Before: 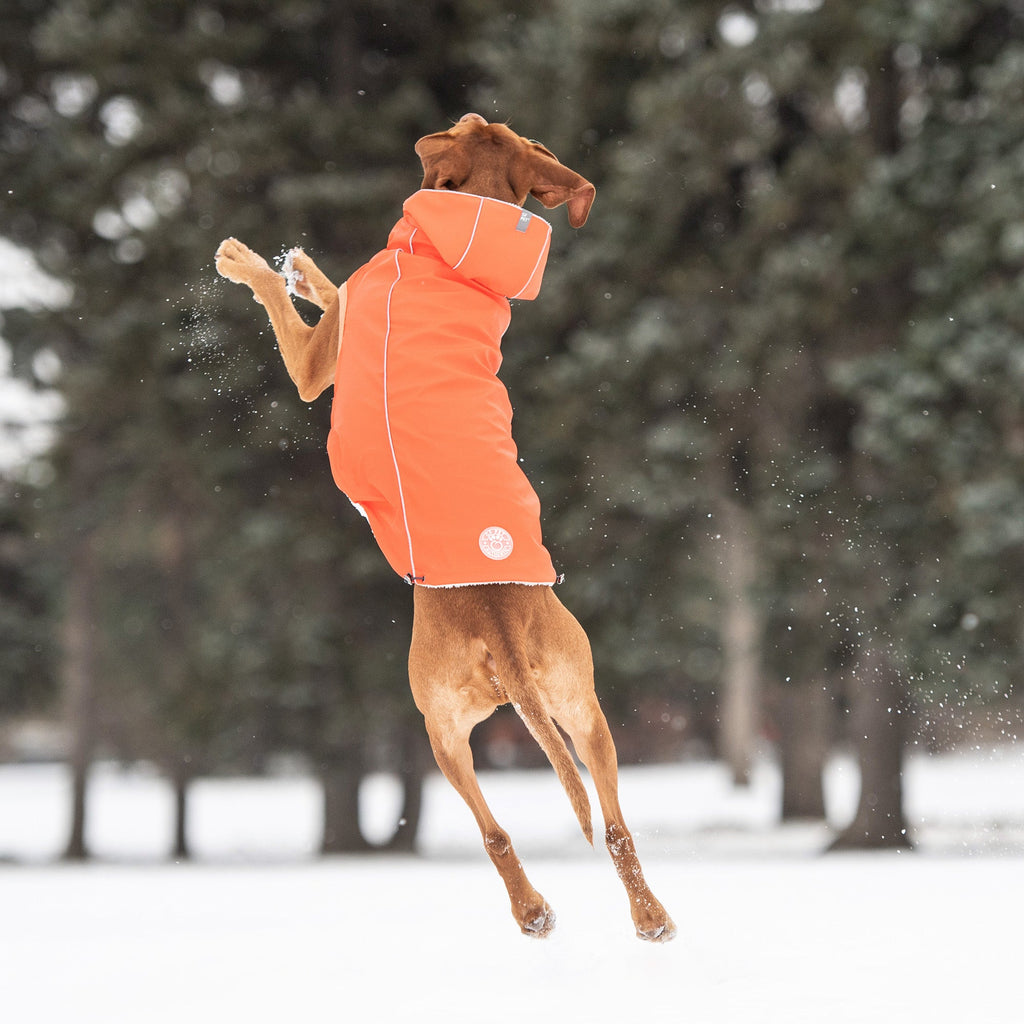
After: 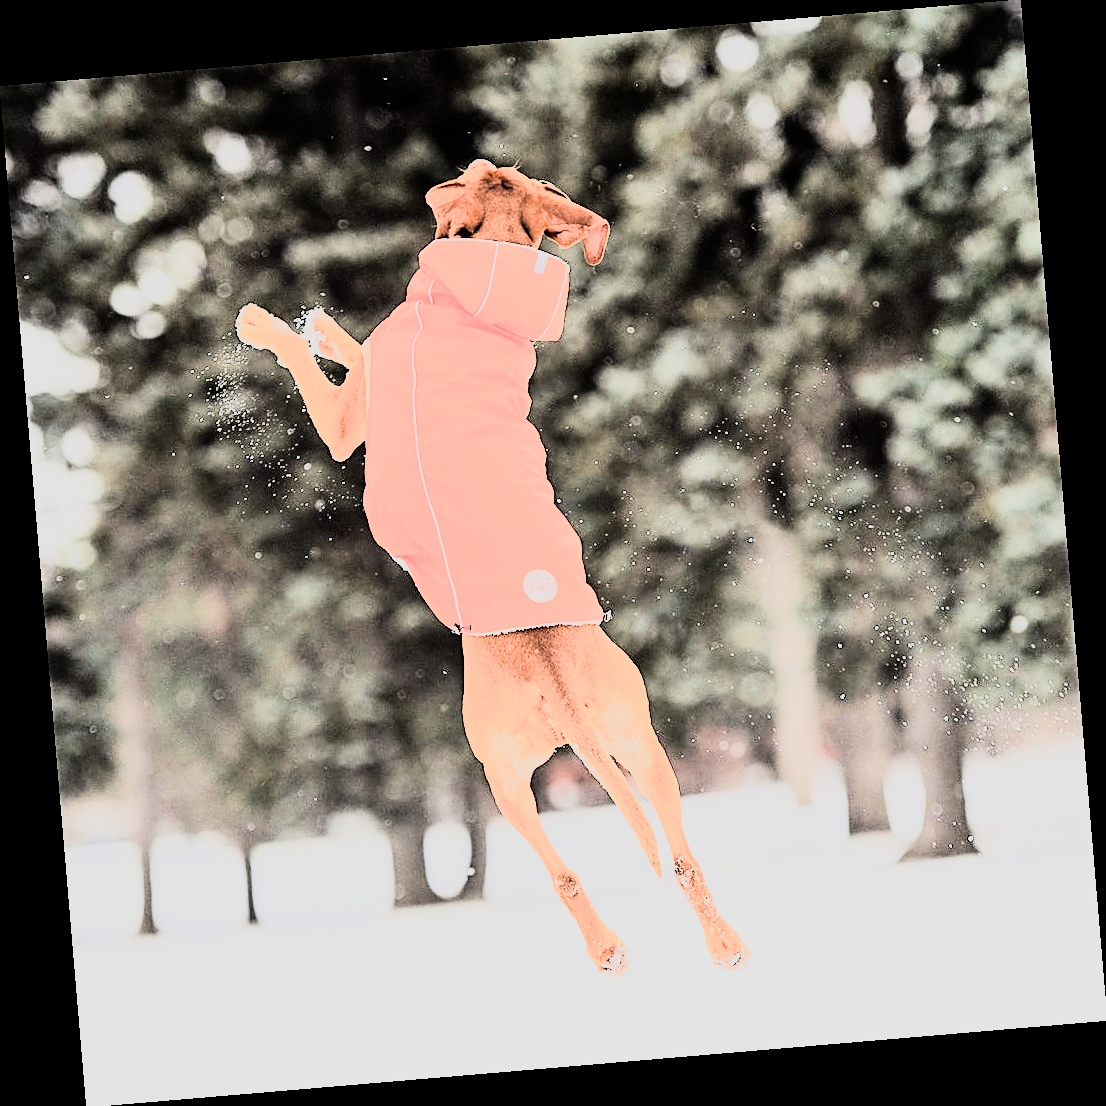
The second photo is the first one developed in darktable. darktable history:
tone equalizer: -8 EV -0.417 EV, -7 EV -0.389 EV, -6 EV -0.333 EV, -5 EV -0.222 EV, -3 EV 0.222 EV, -2 EV 0.333 EV, -1 EV 0.389 EV, +0 EV 0.417 EV, edges refinement/feathering 500, mask exposure compensation -1.57 EV, preserve details no
rotate and perspective: rotation -4.86°, automatic cropping off
sharpen: on, module defaults
exposure: black level correction 0.001, exposure 0.5 EV, compensate exposure bias true, compensate highlight preservation false
rgb curve: curves: ch0 [(0, 0) (0.21, 0.15) (0.24, 0.21) (0.5, 0.75) (0.75, 0.96) (0.89, 0.99) (1, 1)]; ch1 [(0, 0.02) (0.21, 0.13) (0.25, 0.2) (0.5, 0.67) (0.75, 0.9) (0.89, 0.97) (1, 1)]; ch2 [(0, 0.02) (0.21, 0.13) (0.25, 0.2) (0.5, 0.67) (0.75, 0.9) (0.89, 0.97) (1, 1)], compensate middle gray true
filmic rgb: black relative exposure -7.5 EV, white relative exposure 5 EV, hardness 3.31, contrast 1.3, contrast in shadows safe
